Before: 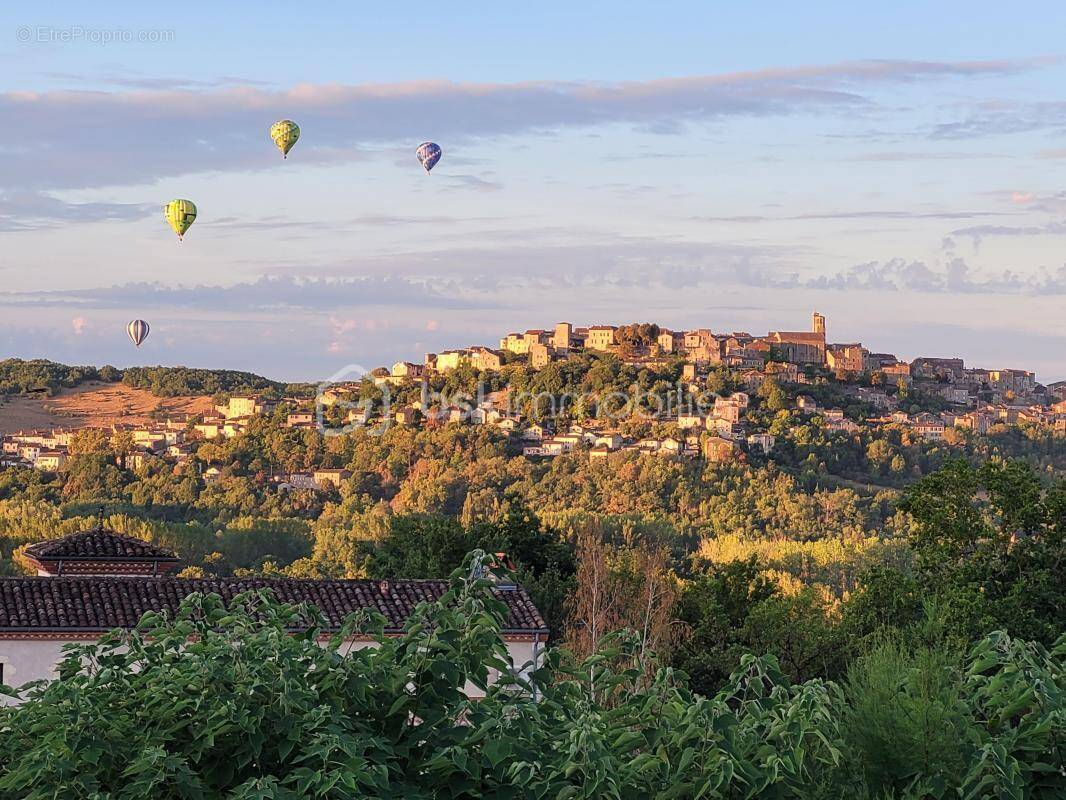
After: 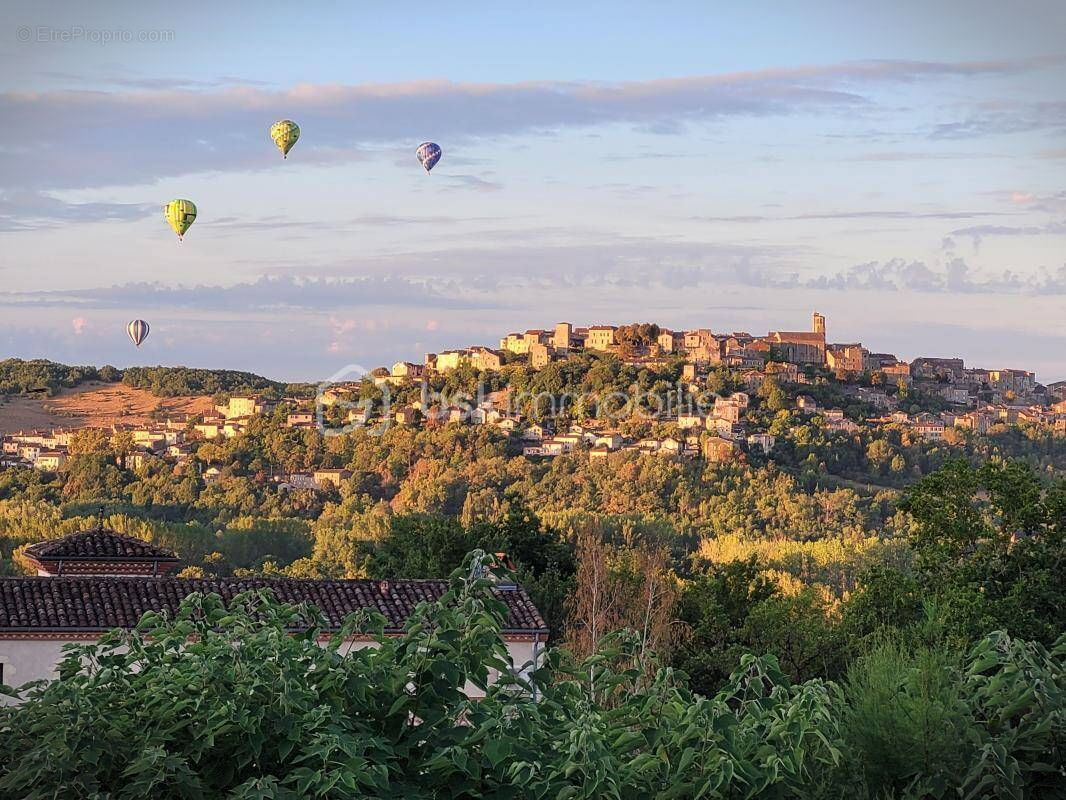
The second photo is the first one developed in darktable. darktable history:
vignetting: fall-off start 99.15%, width/height ratio 1.324, dithering 8-bit output
